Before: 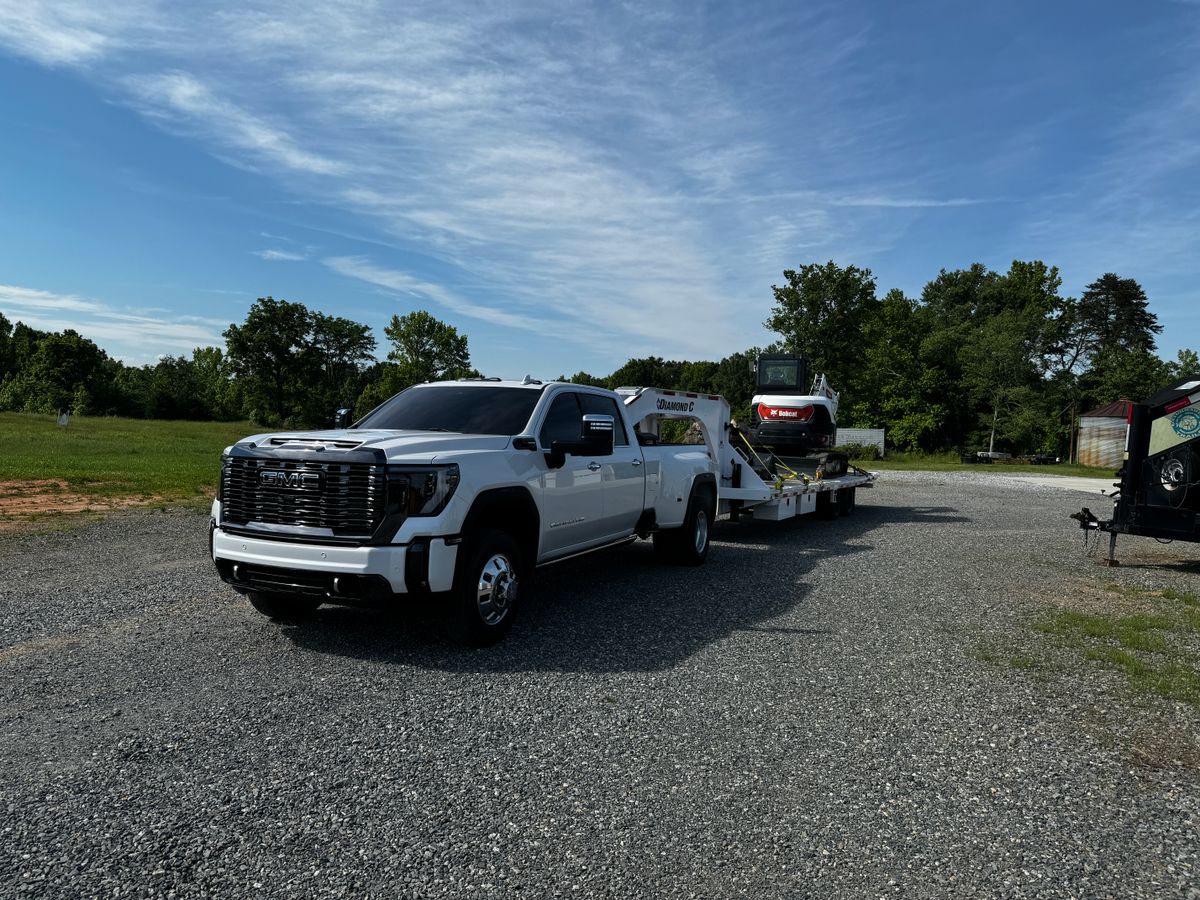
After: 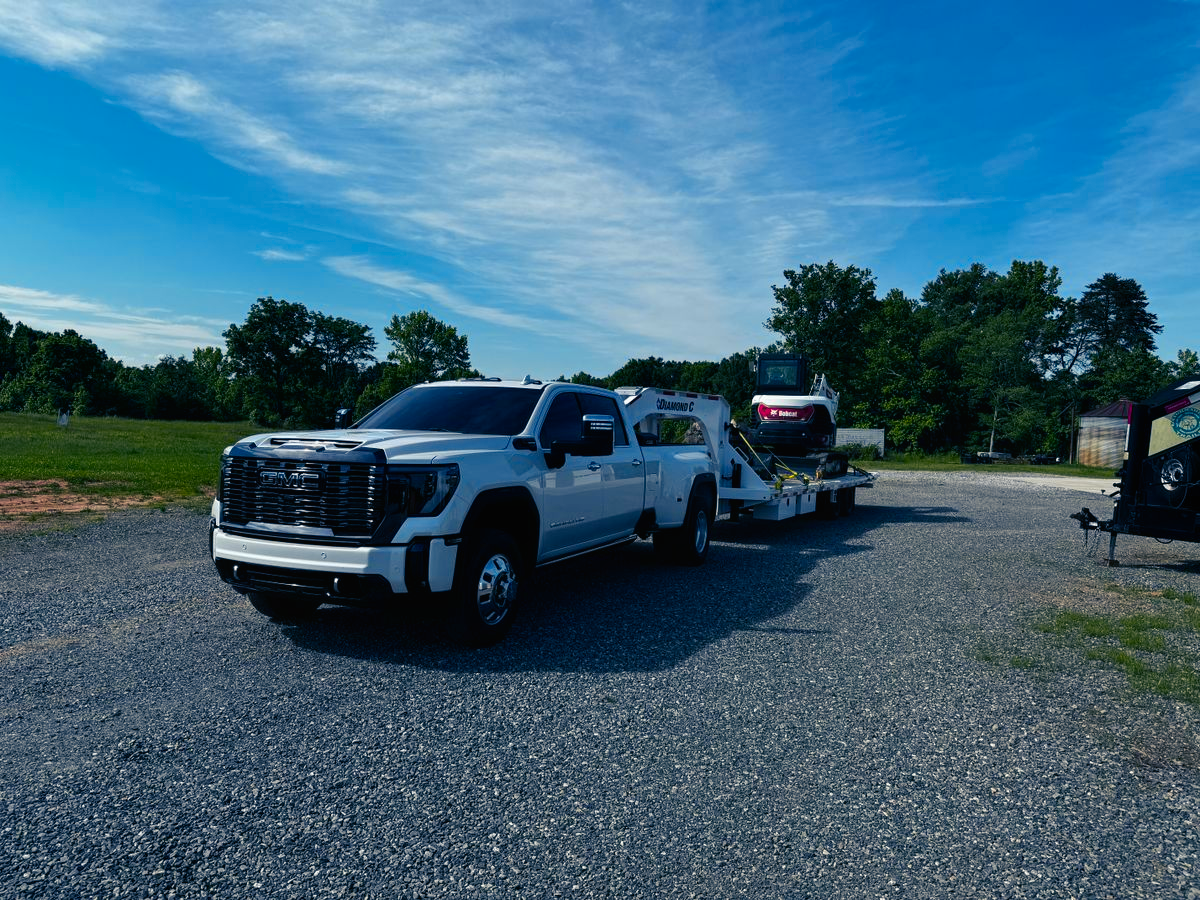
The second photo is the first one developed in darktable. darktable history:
color balance rgb: shadows lift › luminance -40.738%, shadows lift › chroma 13.982%, shadows lift › hue 257.8°, perceptual saturation grading › global saturation 25.567%, hue shift -9.24°
local contrast: mode bilateral grid, contrast 100, coarseness 100, detail 89%, midtone range 0.2
